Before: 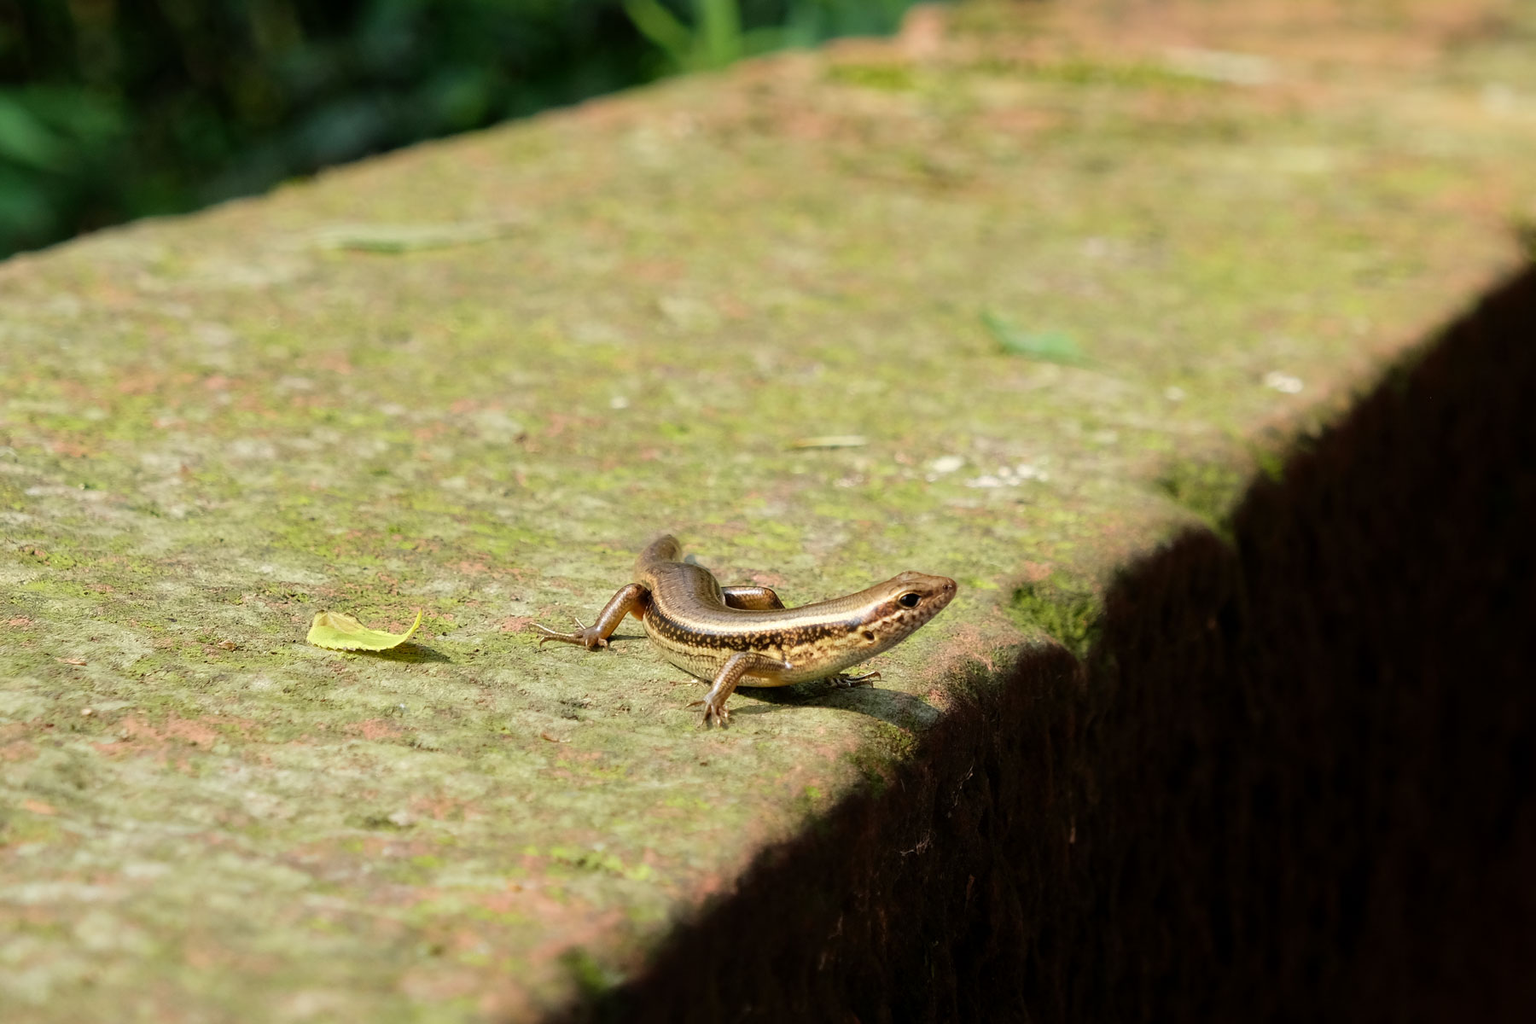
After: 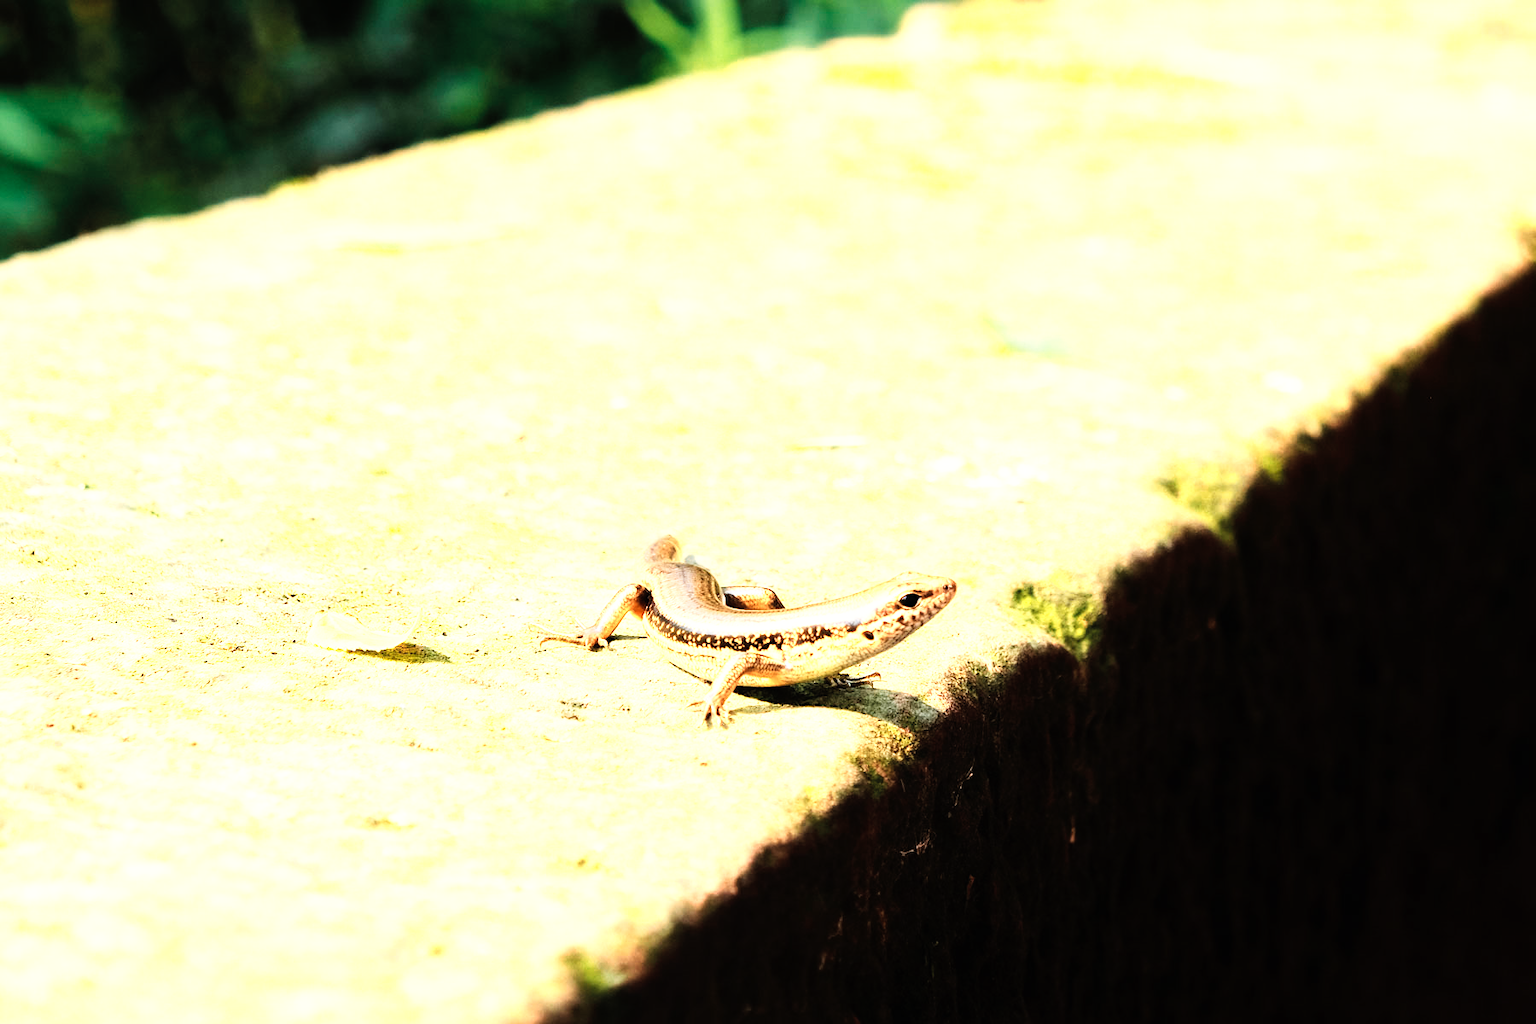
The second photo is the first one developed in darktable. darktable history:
contrast brightness saturation: contrast 0.05, brightness 0.06, saturation 0.01
color zones: curves: ch0 [(0.018, 0.548) (0.197, 0.654) (0.425, 0.447) (0.605, 0.658) (0.732, 0.579)]; ch1 [(0.105, 0.531) (0.224, 0.531) (0.386, 0.39) (0.618, 0.456) (0.732, 0.456) (0.956, 0.421)]; ch2 [(0.039, 0.583) (0.215, 0.465) (0.399, 0.544) (0.465, 0.548) (0.614, 0.447) (0.724, 0.43) (0.882, 0.623) (0.956, 0.632)]
base curve: curves: ch0 [(0, 0) (0.007, 0.004) (0.027, 0.03) (0.046, 0.07) (0.207, 0.54) (0.442, 0.872) (0.673, 0.972) (1, 1)], preserve colors none
